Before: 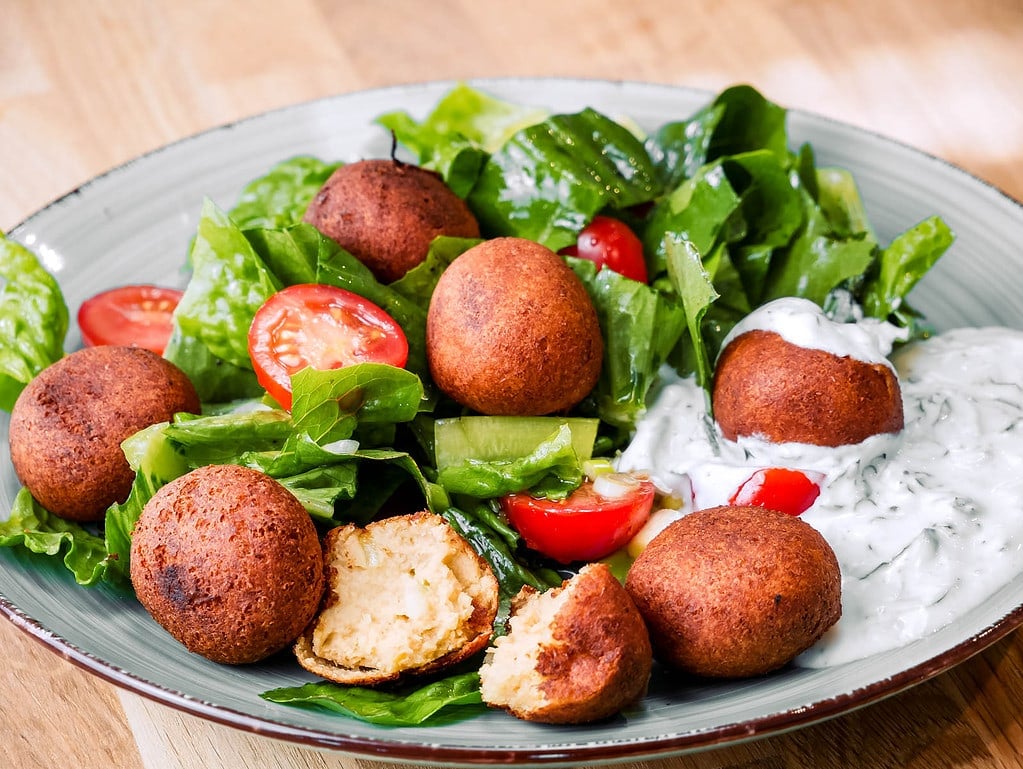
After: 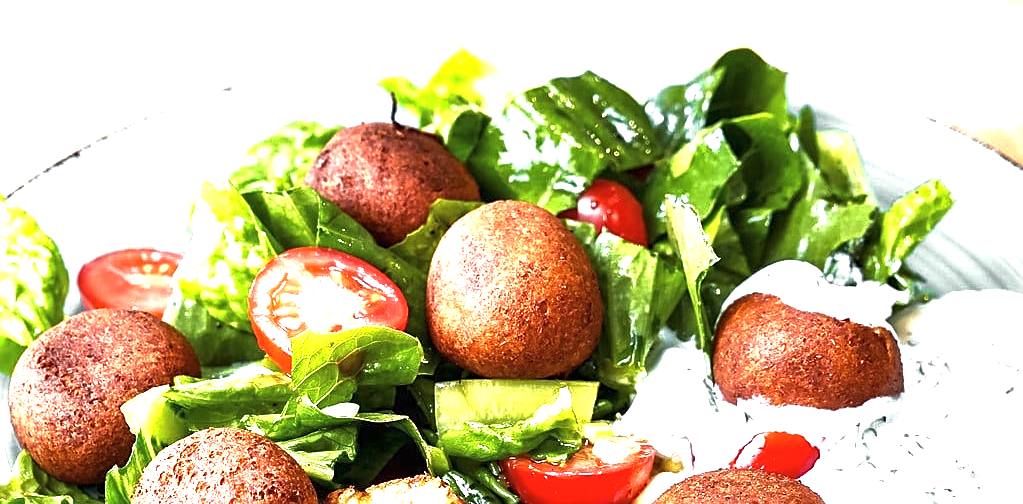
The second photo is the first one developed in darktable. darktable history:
tone equalizer: on, module defaults
tone curve: curves: ch0 [(0, 0) (0.91, 0.76) (0.997, 0.913)], color space Lab, linked channels, preserve colors none
sharpen: on, module defaults
crop and rotate: top 4.848%, bottom 29.503%
exposure: black level correction 0, exposure 1.5 EV, compensate exposure bias true, compensate highlight preservation false
